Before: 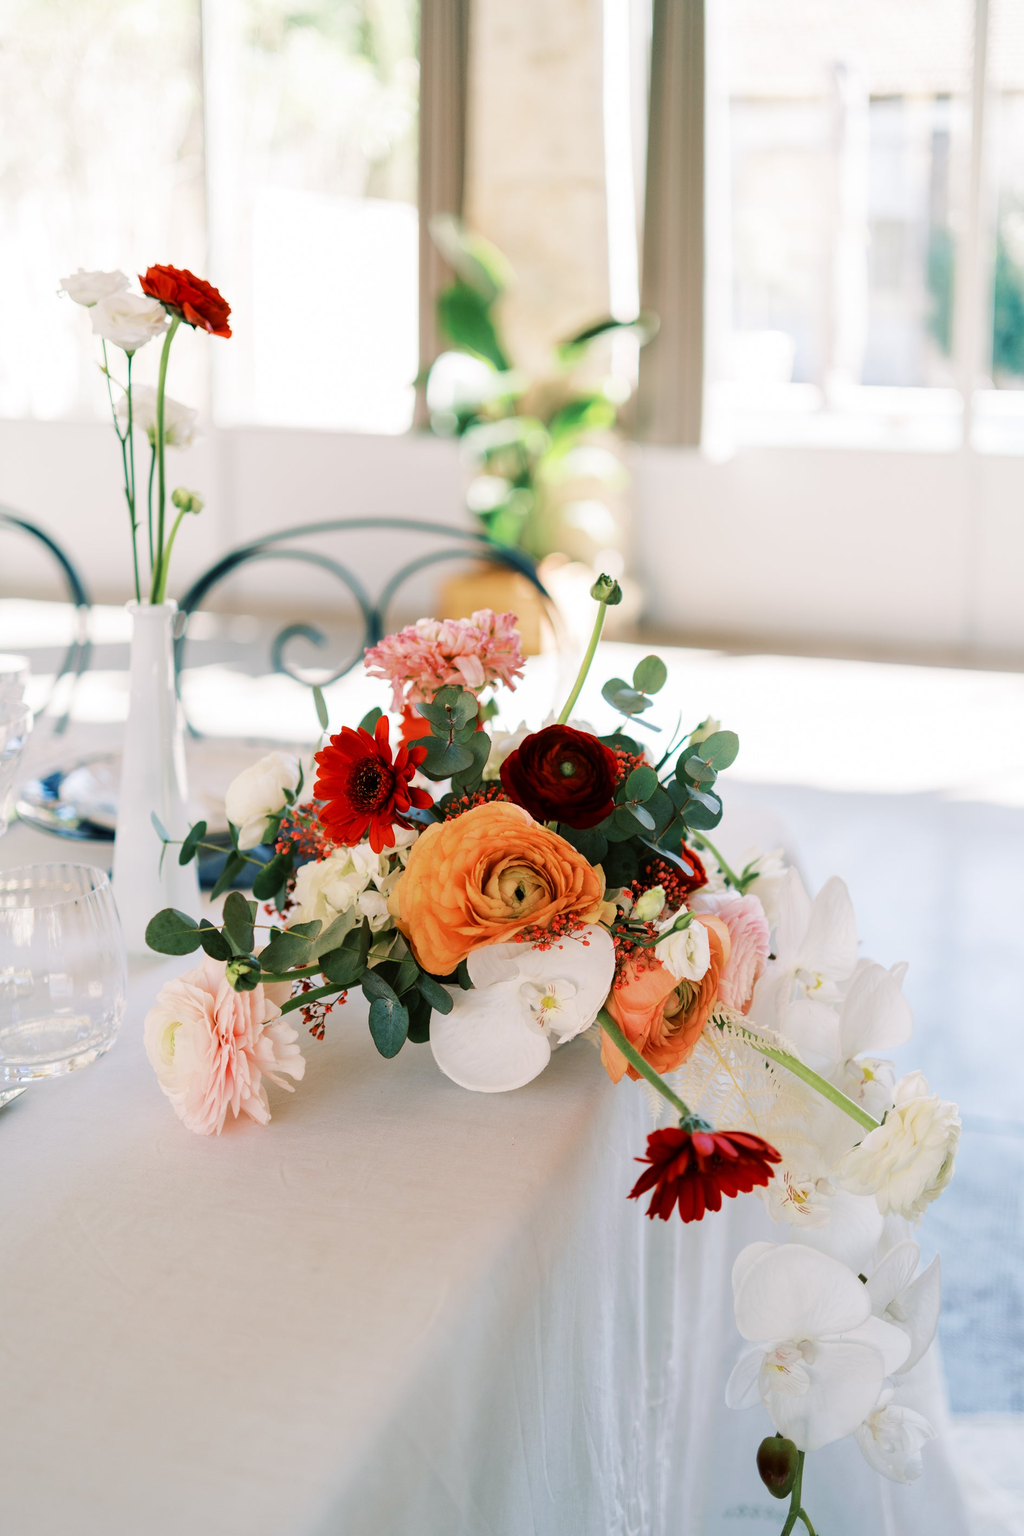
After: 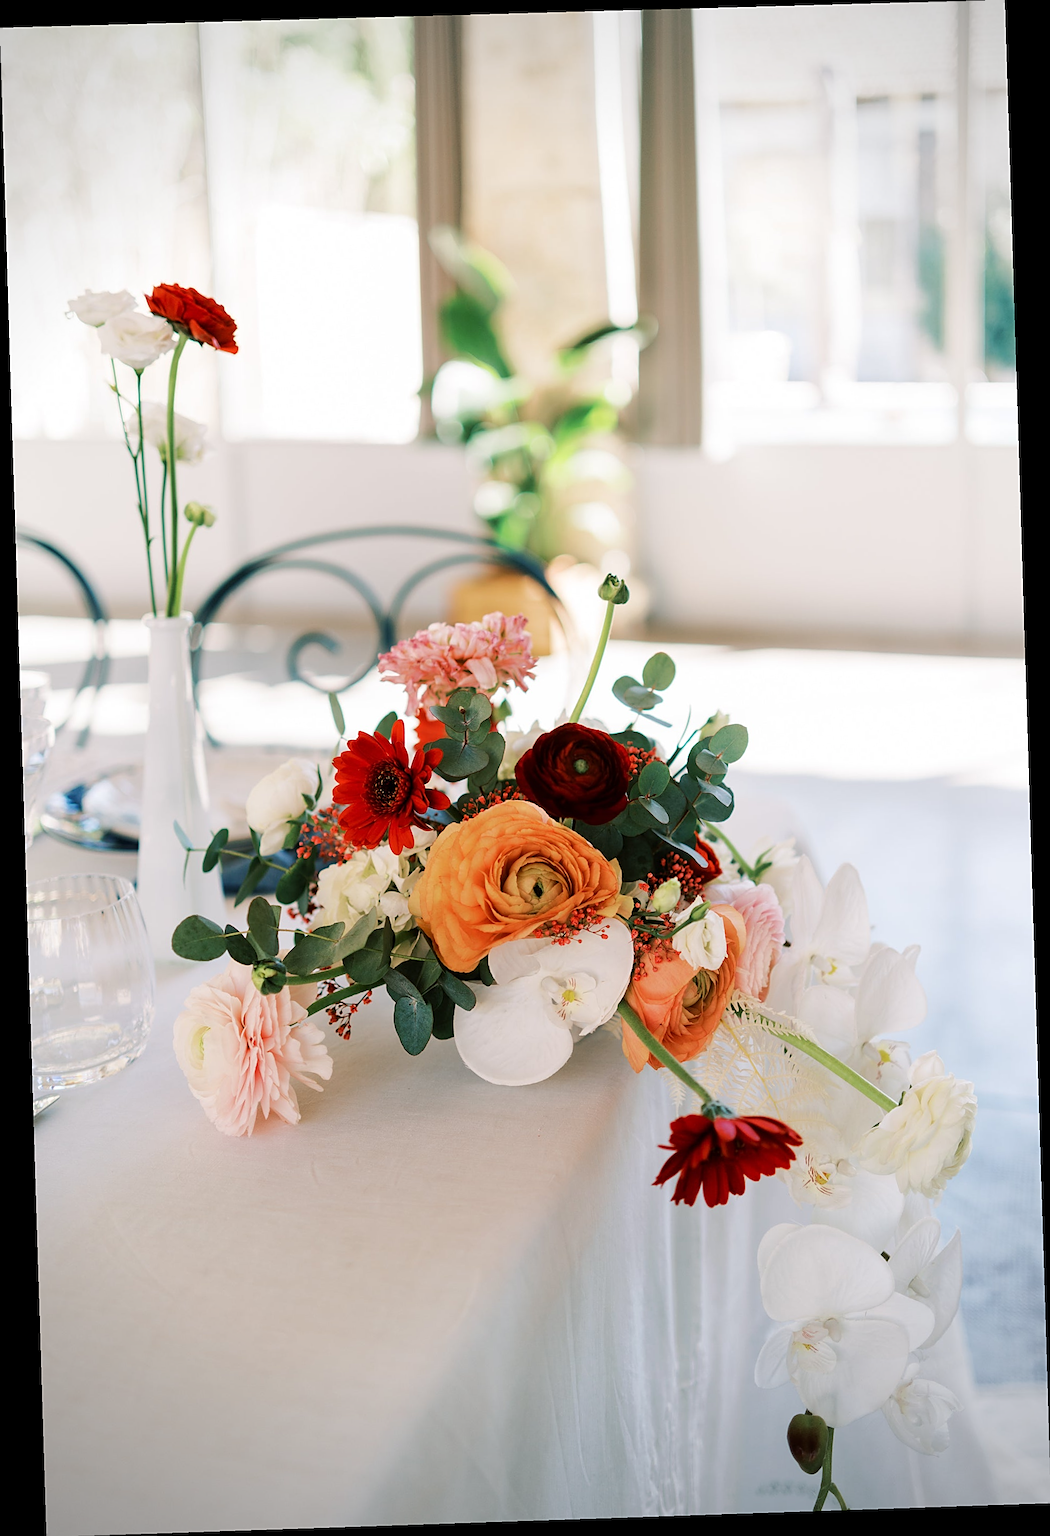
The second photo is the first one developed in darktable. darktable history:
vignetting: on, module defaults
sharpen: on, module defaults
rotate and perspective: rotation -1.77°, lens shift (horizontal) 0.004, automatic cropping off
